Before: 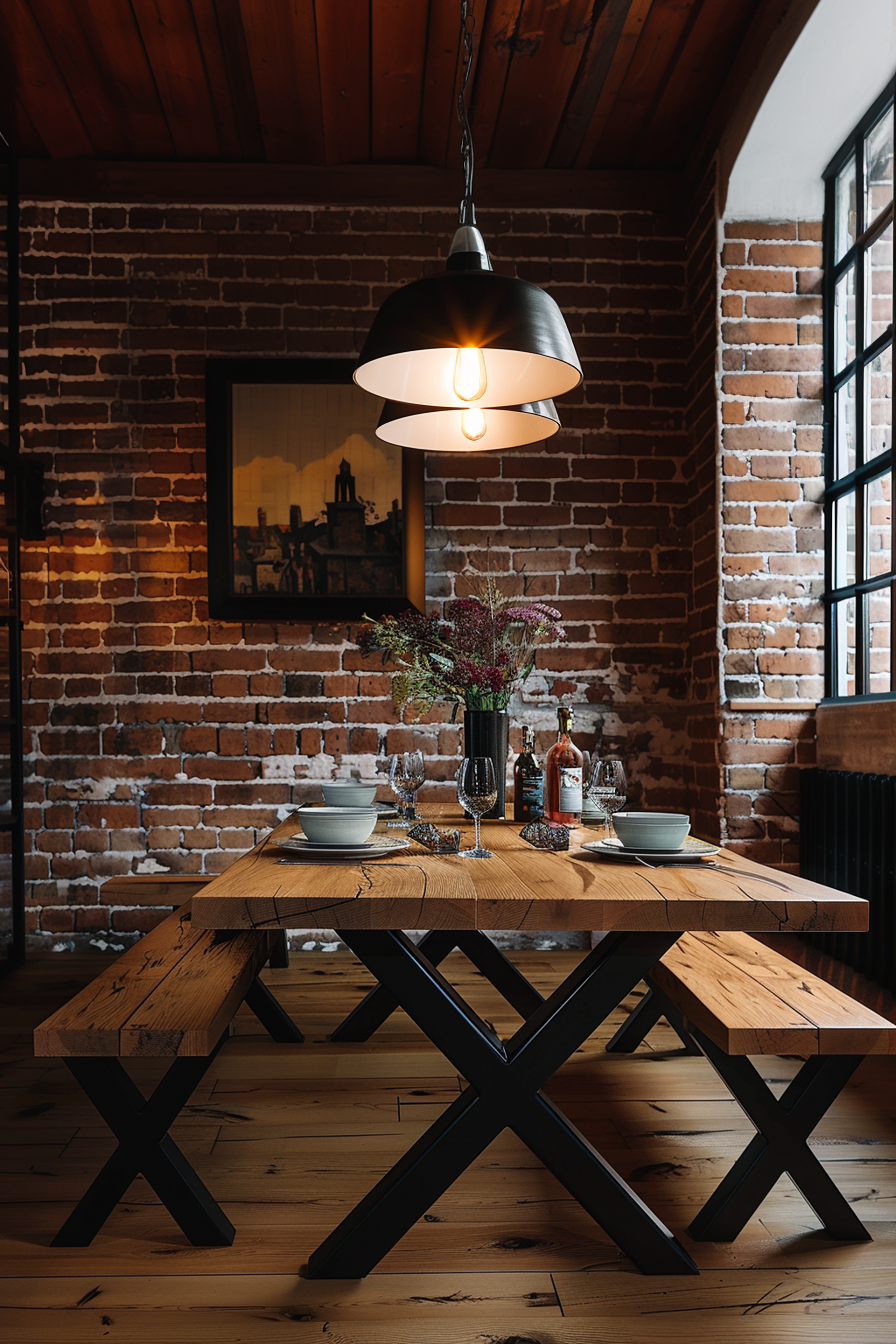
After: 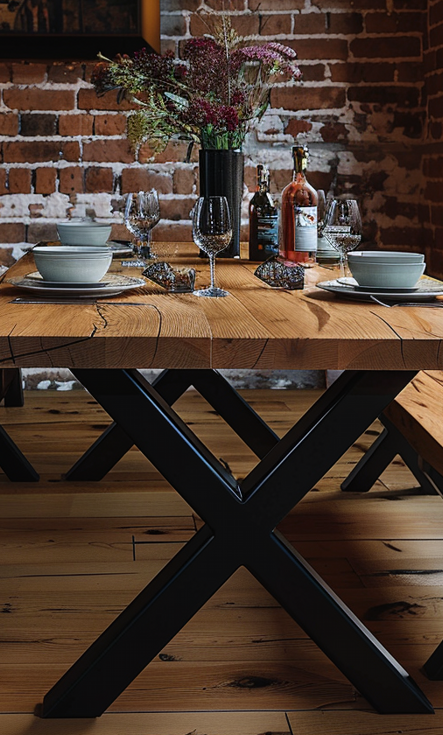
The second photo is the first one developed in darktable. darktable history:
crop: left 29.672%, top 41.786%, right 20.851%, bottom 3.487%
white balance: red 0.976, blue 1.04
